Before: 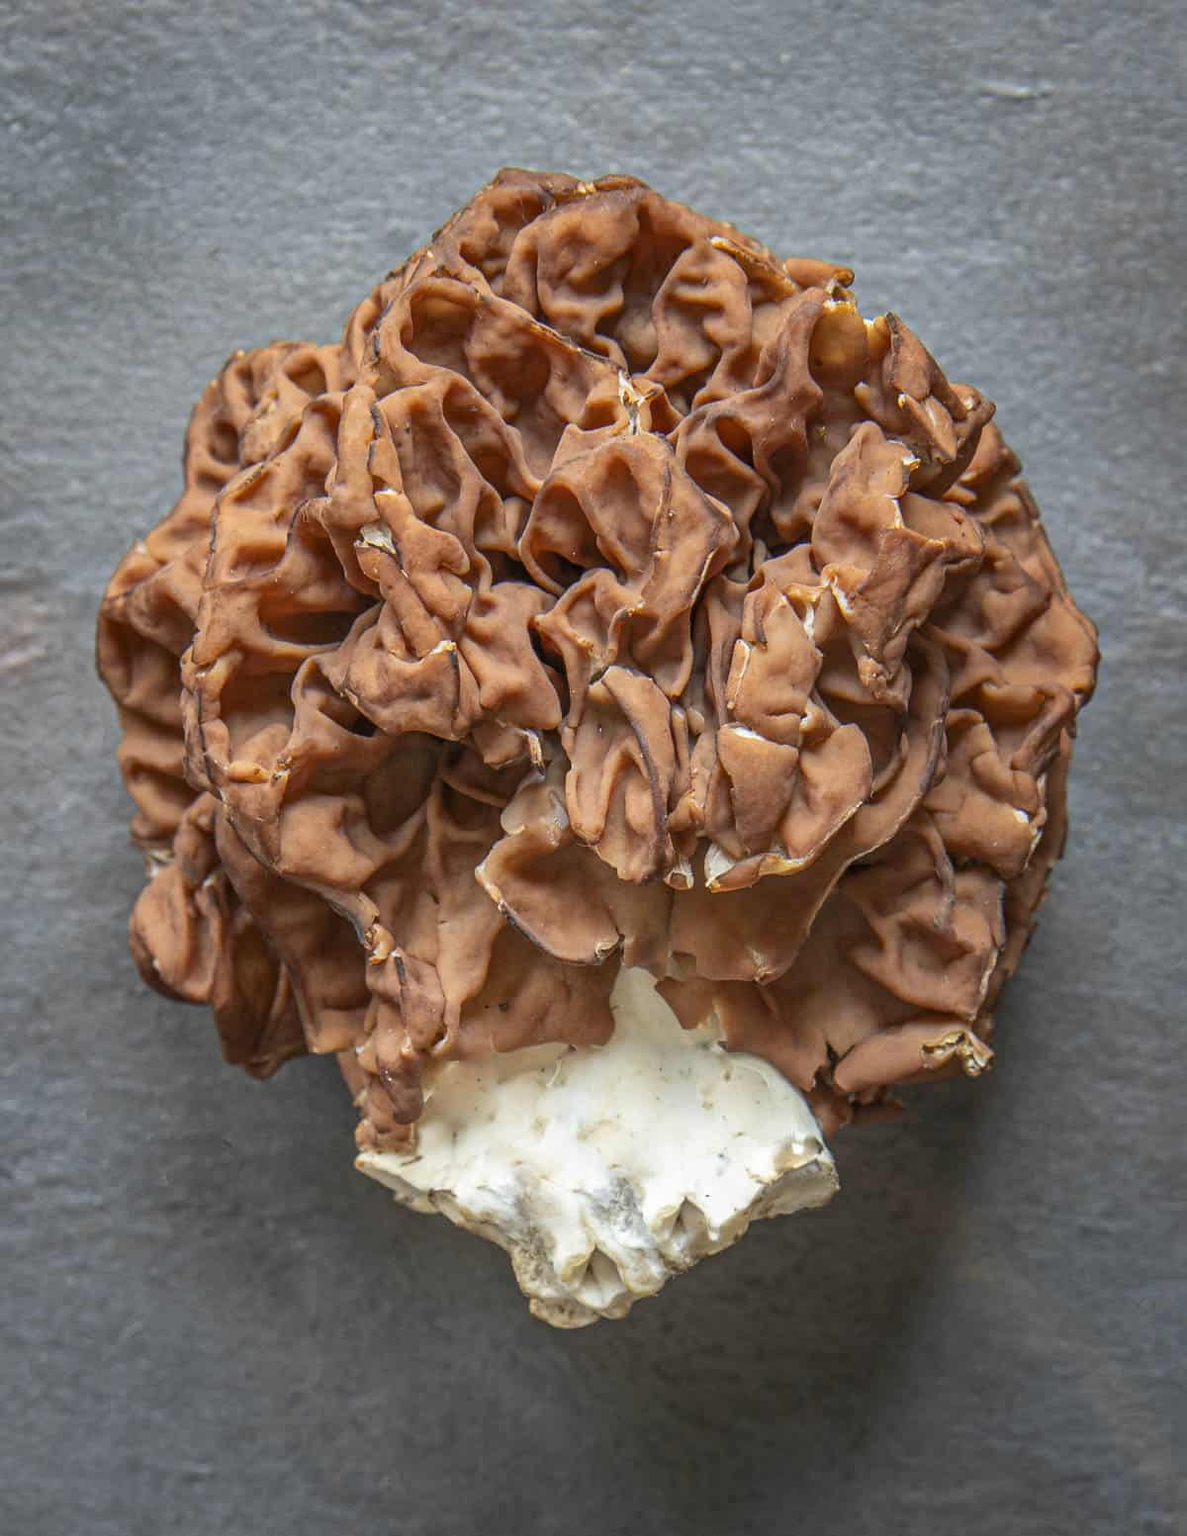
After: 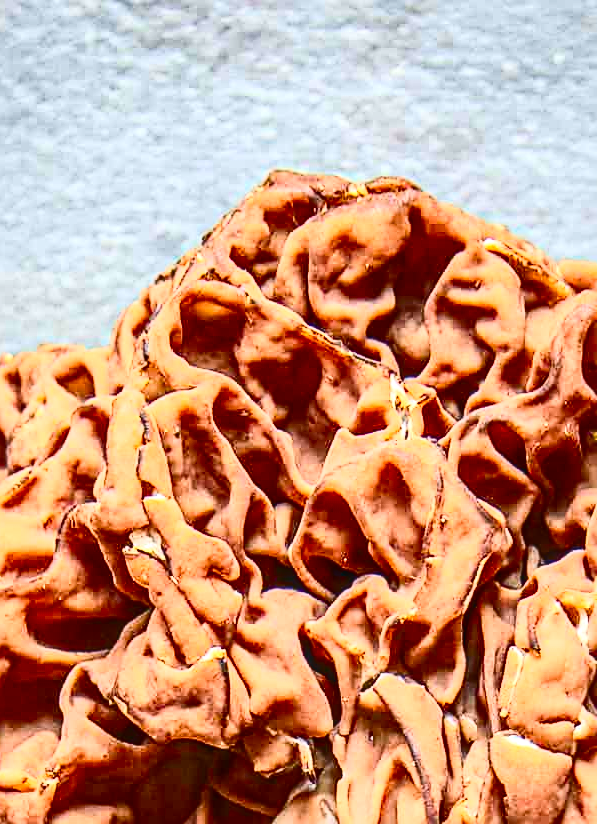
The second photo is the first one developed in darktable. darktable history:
color balance rgb: global offset › luminance 0.709%, perceptual saturation grading › global saturation 20%, perceptual saturation grading › highlights -25.904%, perceptual saturation grading › shadows 24.213%, global vibrance 20%
crop: left 19.629%, right 30.549%, bottom 46.93%
contrast brightness saturation: contrast 0.485, saturation -0.104
local contrast: on, module defaults
color correction: highlights b* 0, saturation 1.32
sharpen: on, module defaults
exposure: black level correction 0, exposure 0.701 EV, compensate highlight preservation false
